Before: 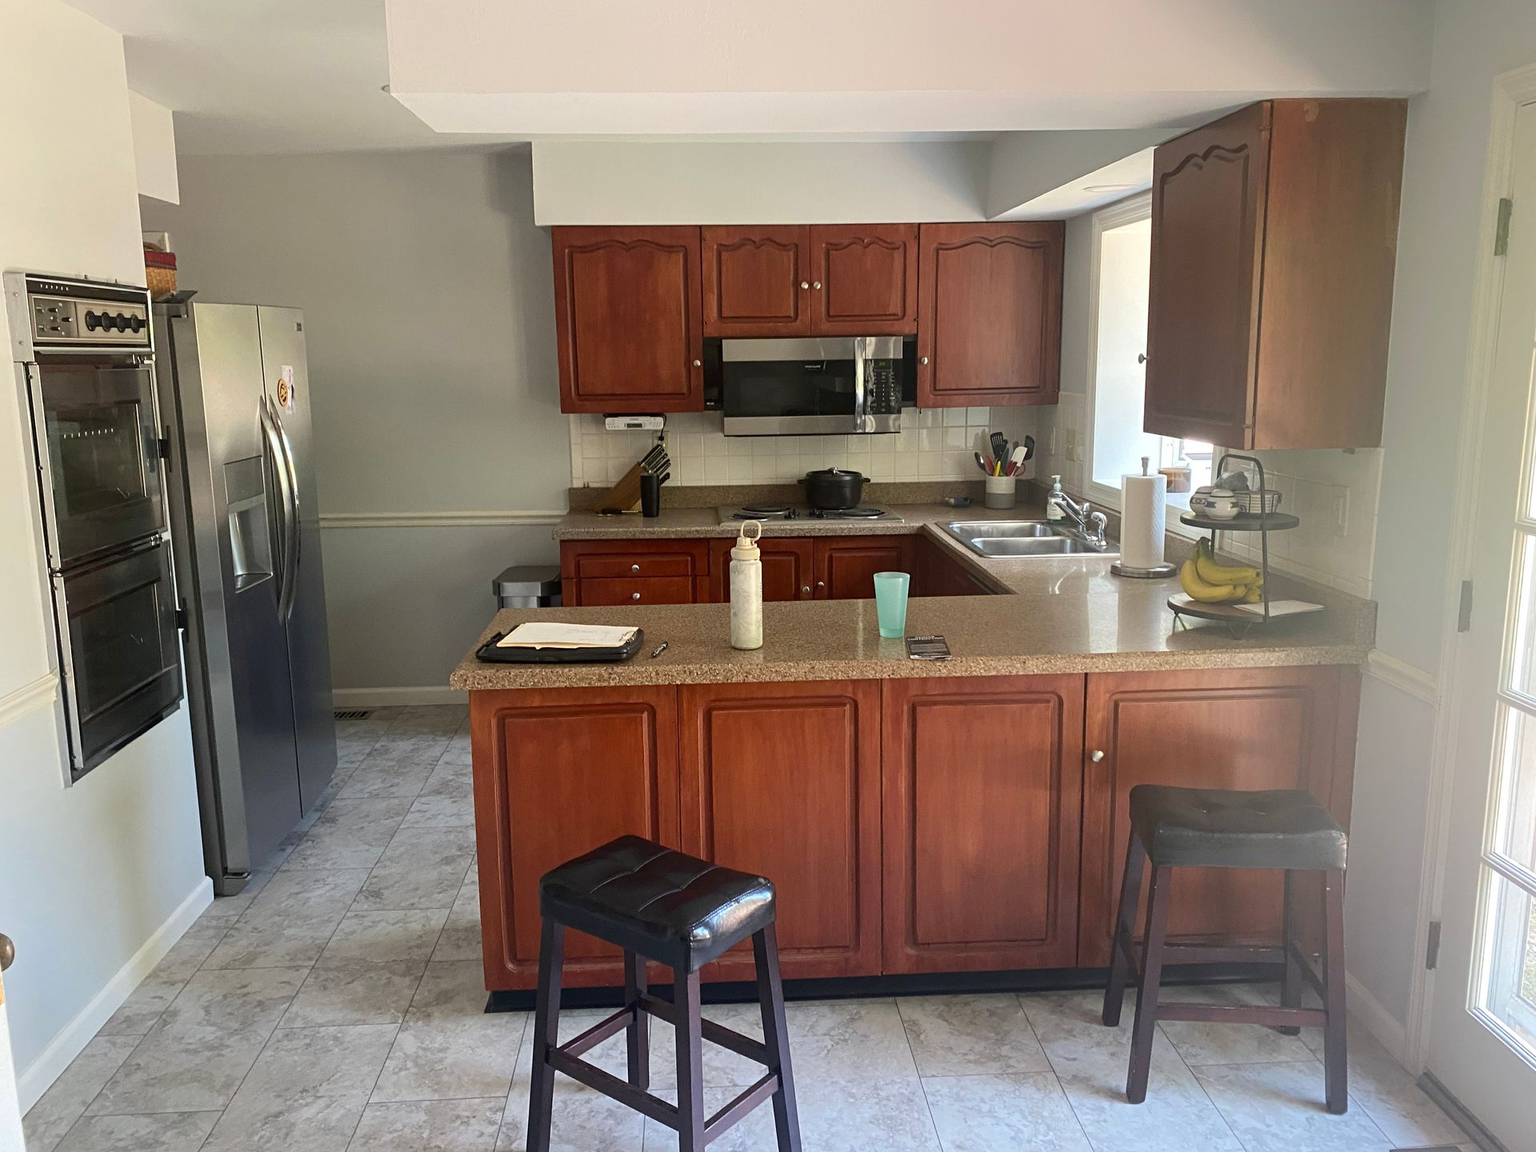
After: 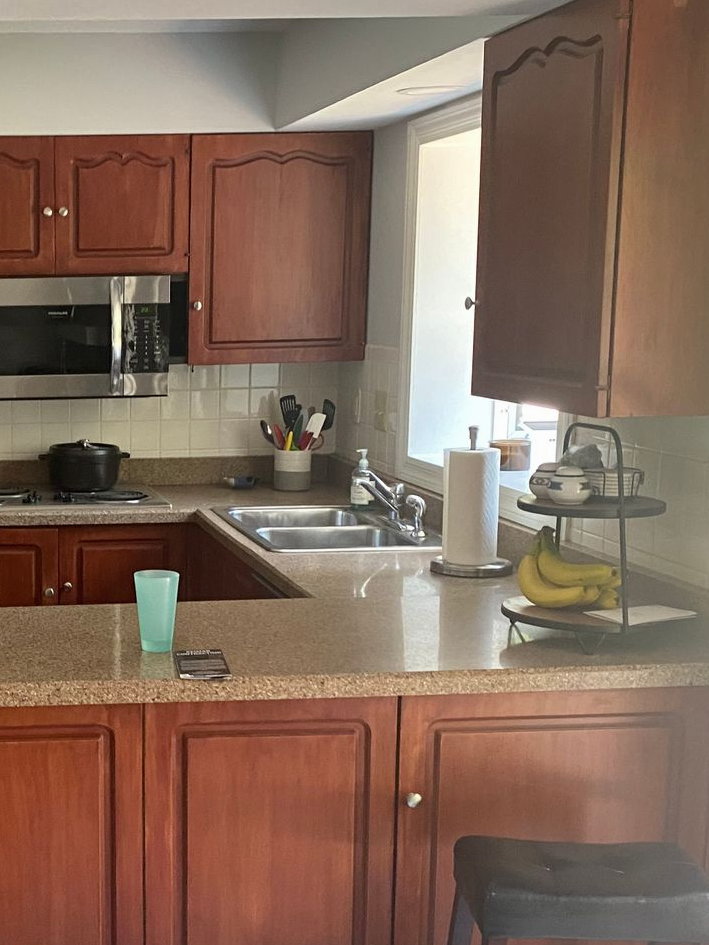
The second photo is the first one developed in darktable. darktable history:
exposure: exposure -0.01 EV, compensate highlight preservation false
shadows and highlights: shadows 24.5, highlights -78.15, soften with gaussian
color balance: contrast -0.5%
crop and rotate: left 49.936%, top 10.094%, right 13.136%, bottom 24.256%
